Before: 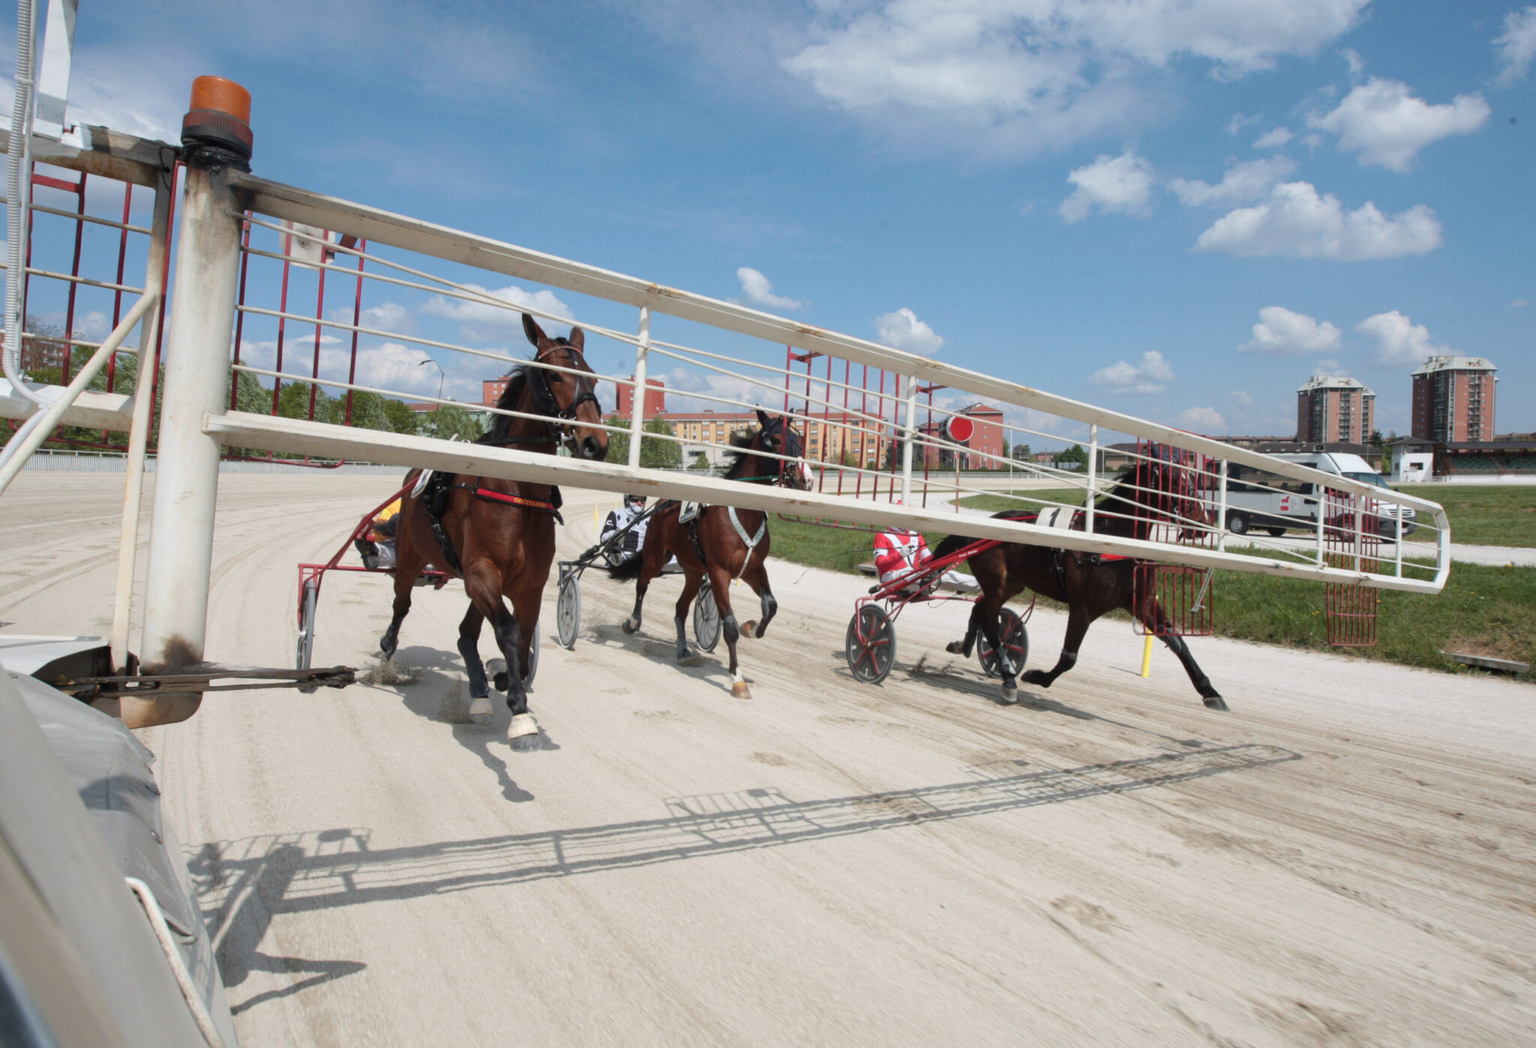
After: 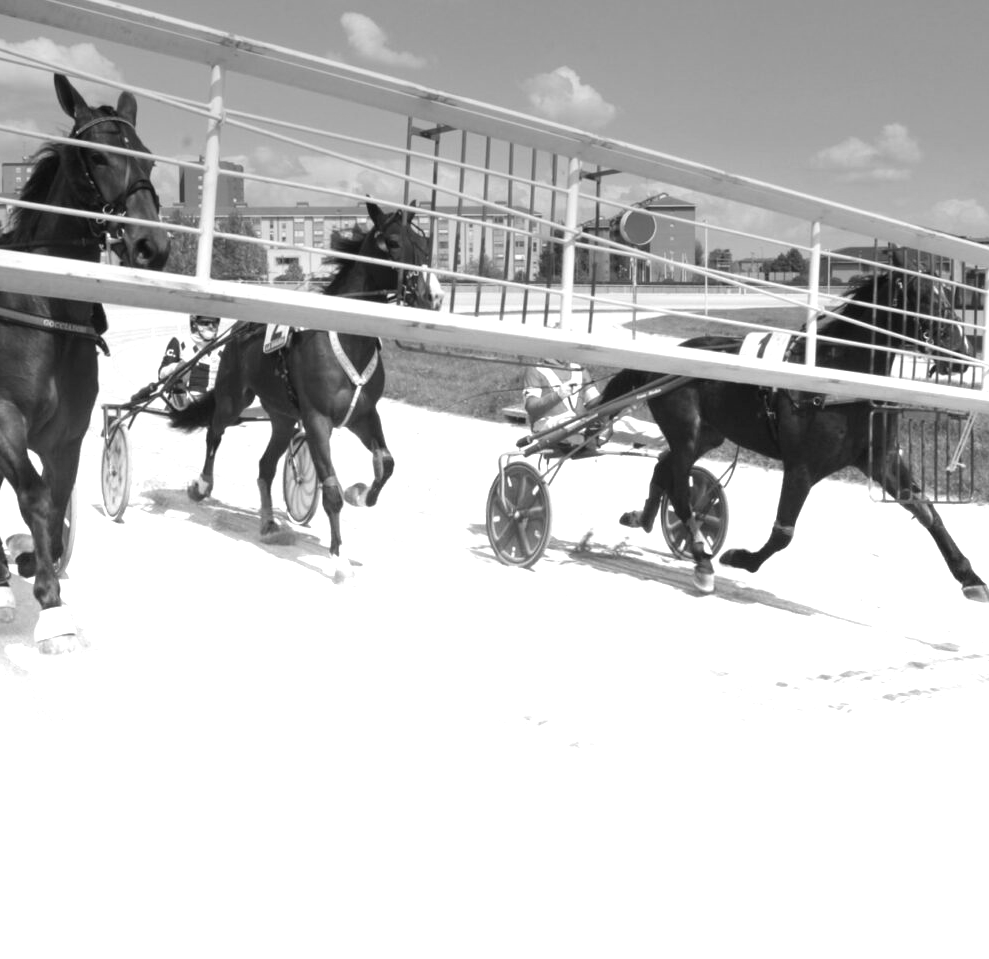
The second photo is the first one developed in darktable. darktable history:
crop: left 31.379%, top 24.658%, right 20.326%, bottom 6.628%
monochrome: a -35.87, b 49.73, size 1.7
exposure: exposure 0.078 EV, compensate highlight preservation false
graduated density: density -3.9 EV
